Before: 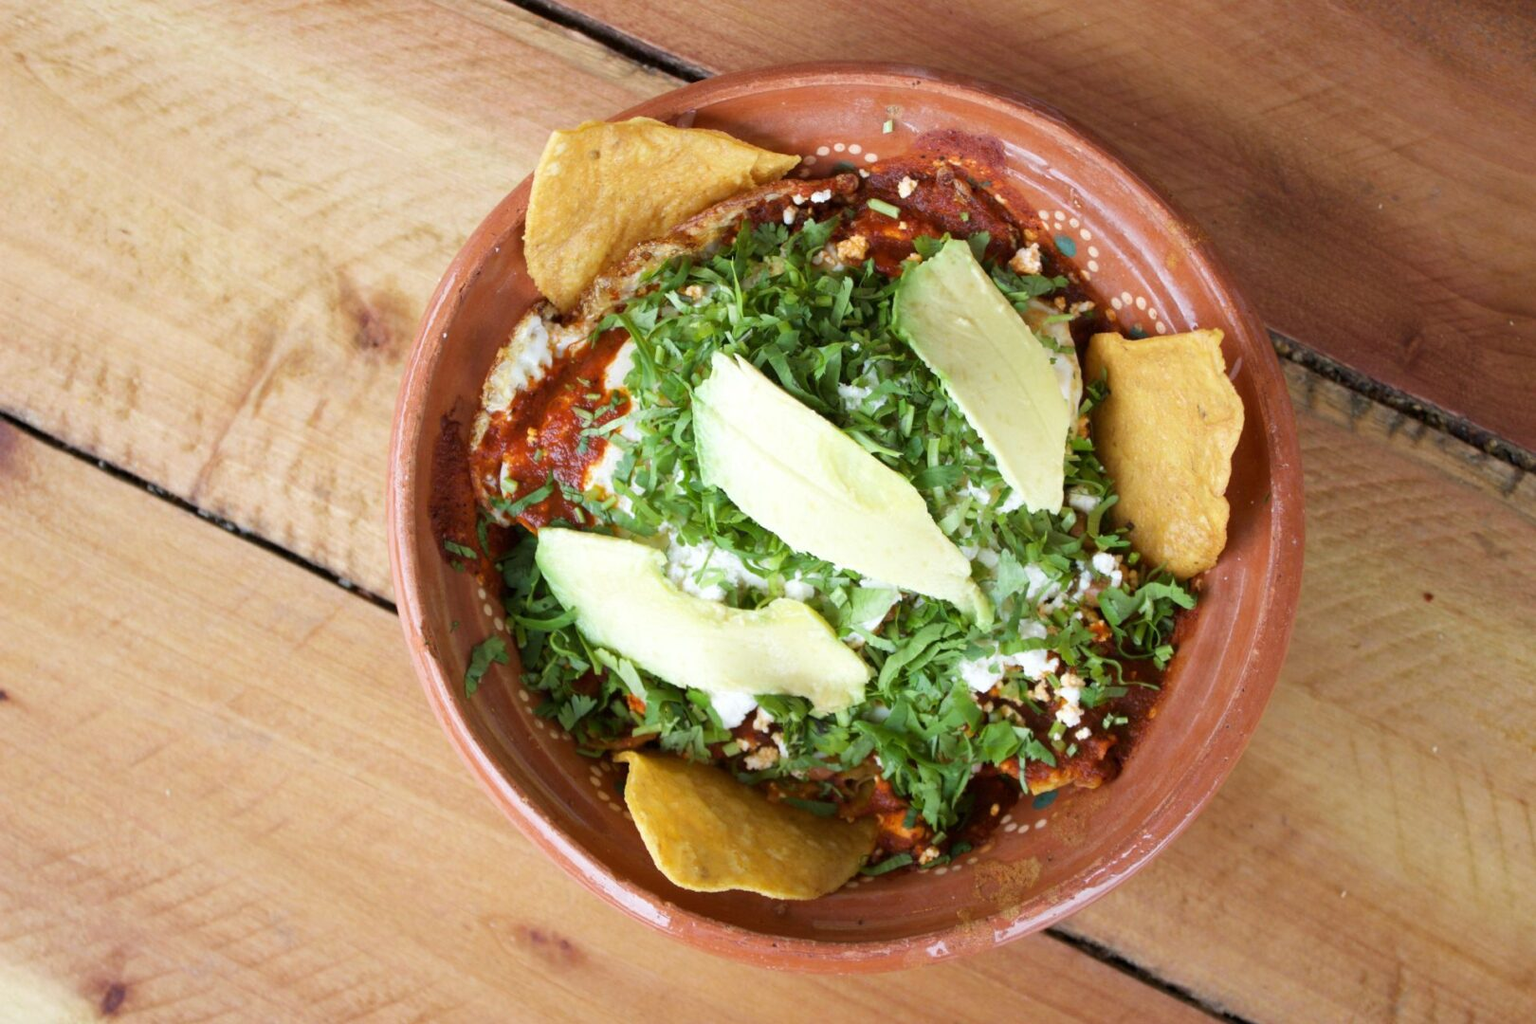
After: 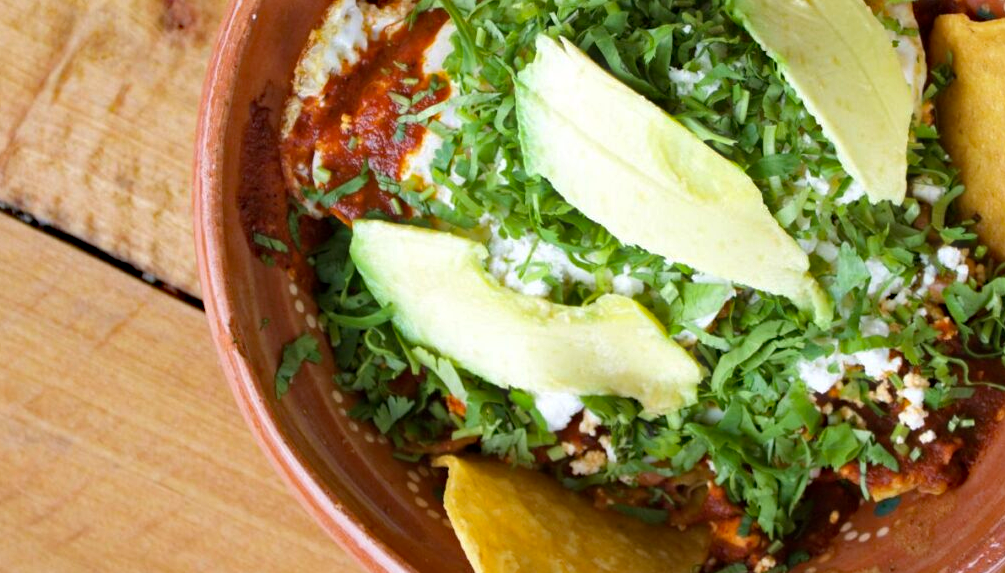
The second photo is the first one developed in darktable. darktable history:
haze removal: strength 0.5, distance 0.43, compatibility mode true, adaptive false
crop: left 13.312%, top 31.28%, right 24.627%, bottom 15.582%
